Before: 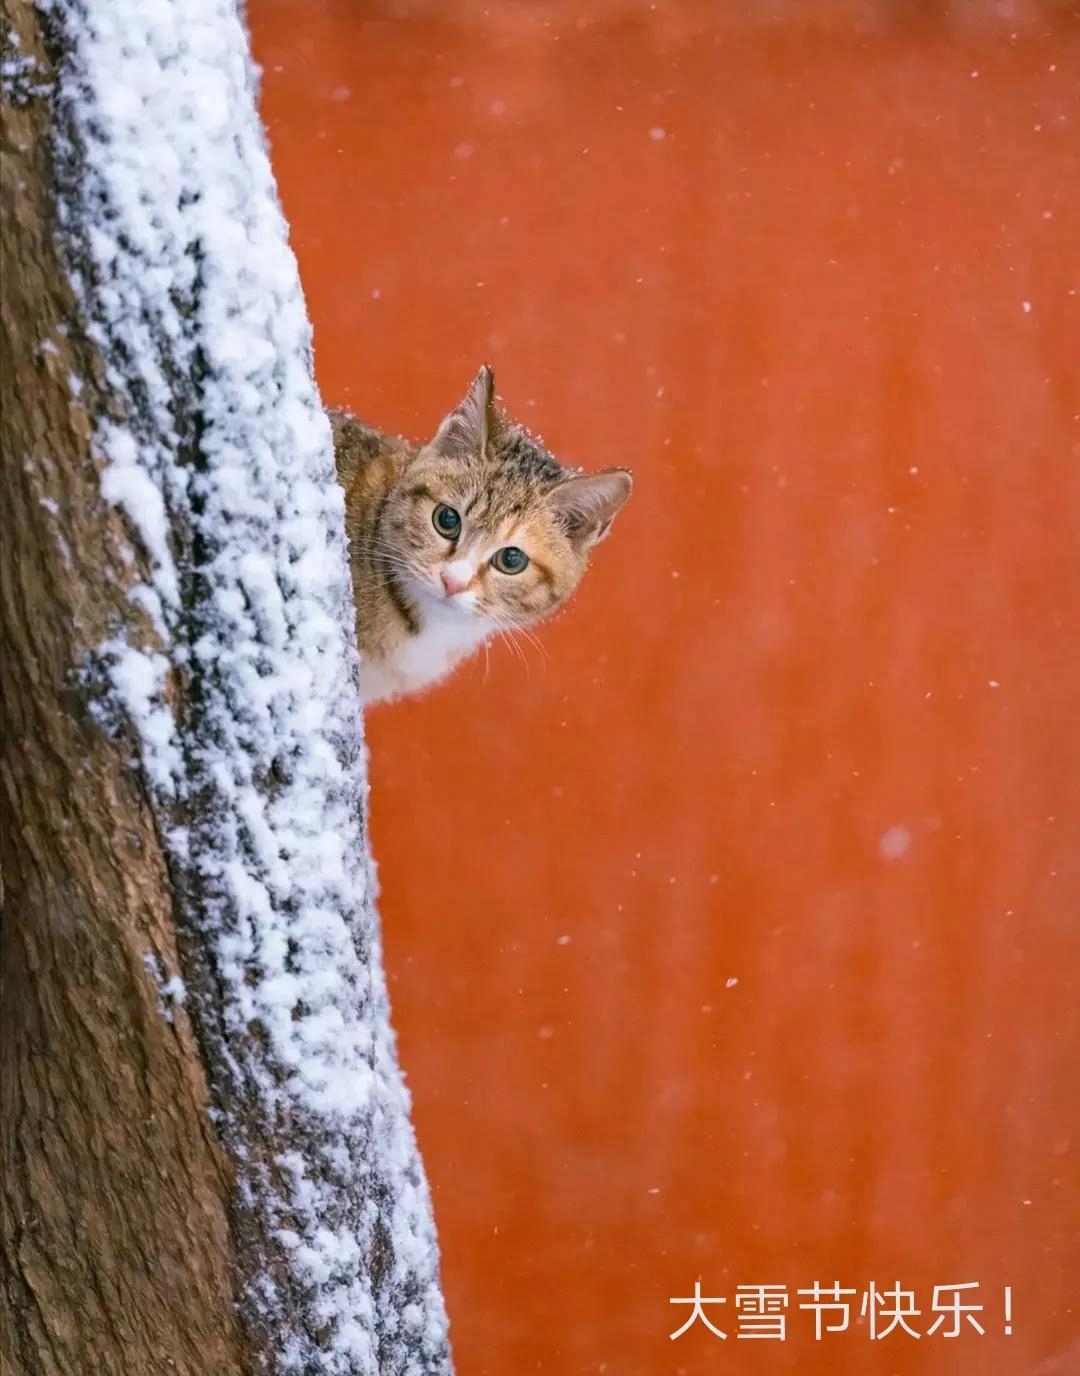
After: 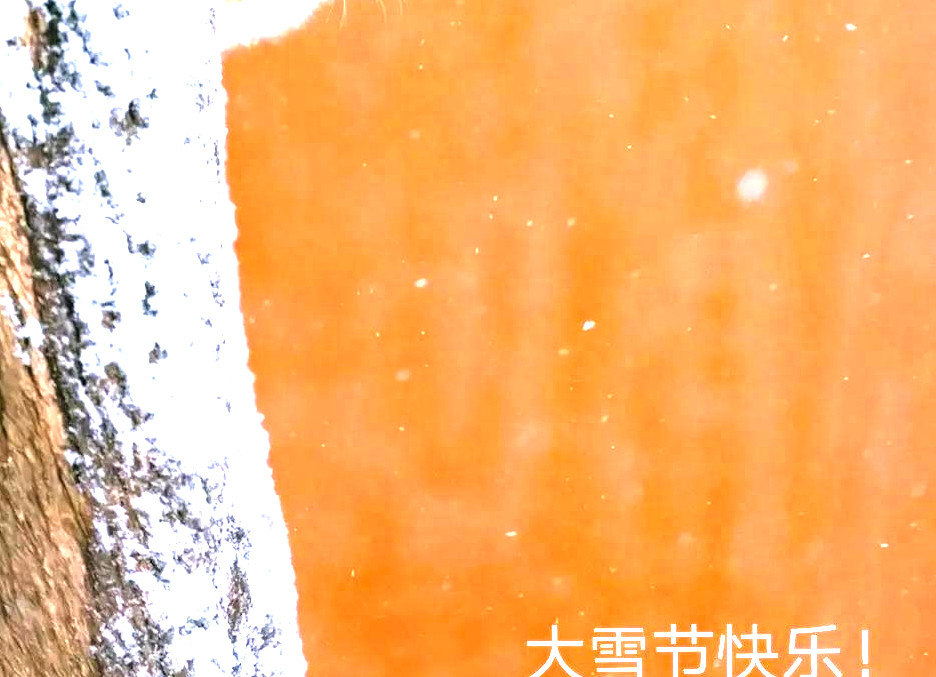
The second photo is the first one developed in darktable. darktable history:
crop and rotate: left 13.245%, top 47.768%, bottom 2.96%
tone equalizer: -8 EV -0.756 EV, -7 EV -0.702 EV, -6 EV -0.627 EV, -5 EV -0.385 EV, -3 EV 0.384 EV, -2 EV 0.6 EV, -1 EV 0.695 EV, +0 EV 0.737 EV, mask exposure compensation -0.486 EV
exposure: black level correction 0, exposure 1.452 EV, compensate highlight preservation false
